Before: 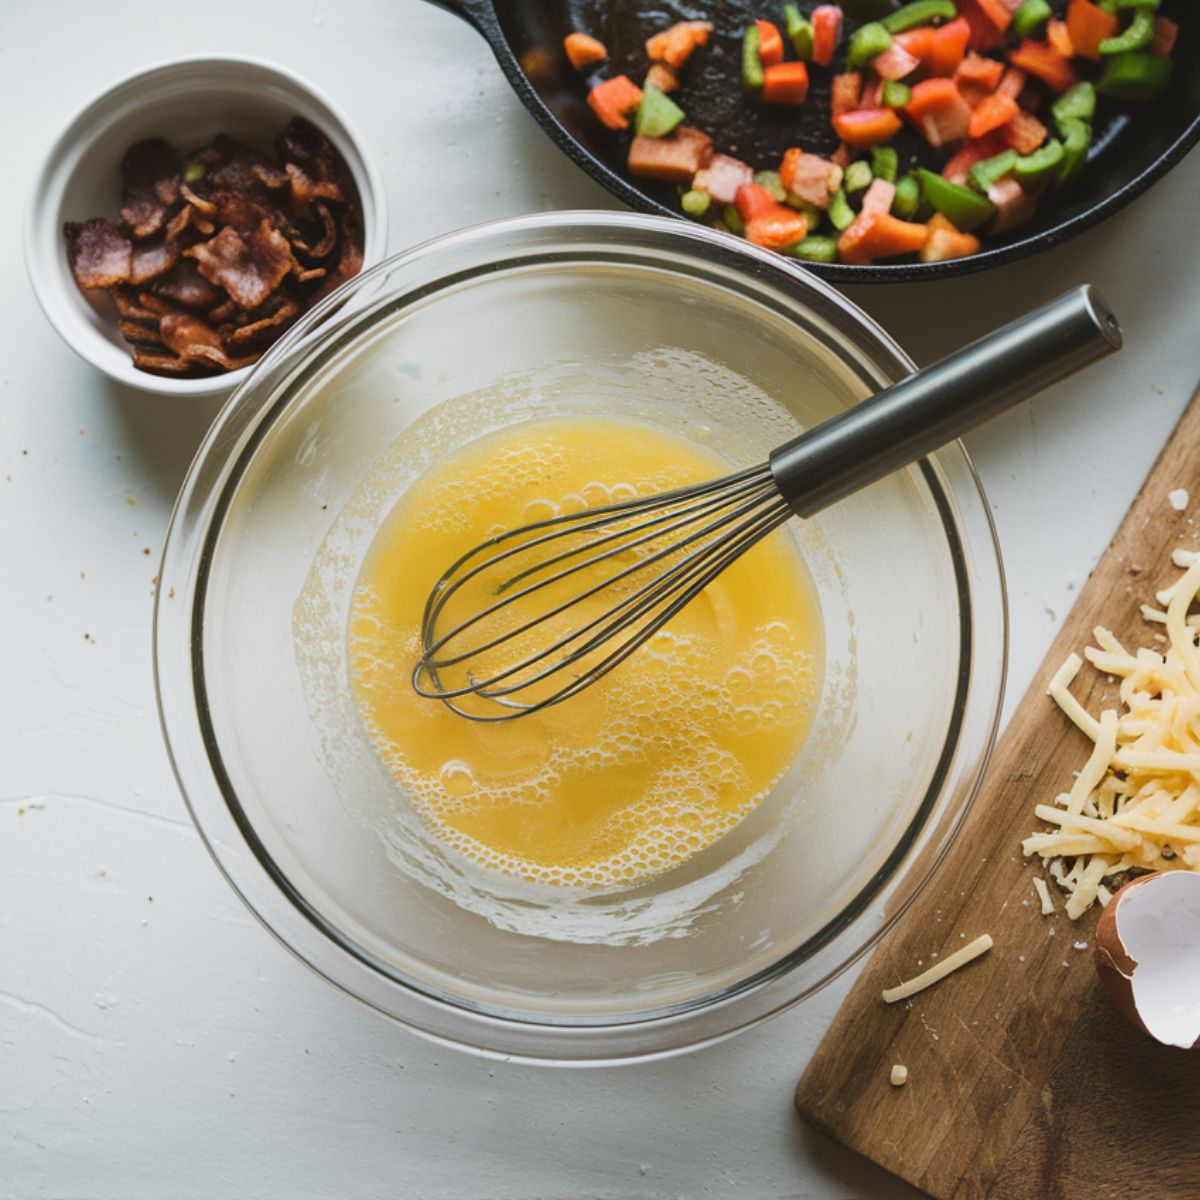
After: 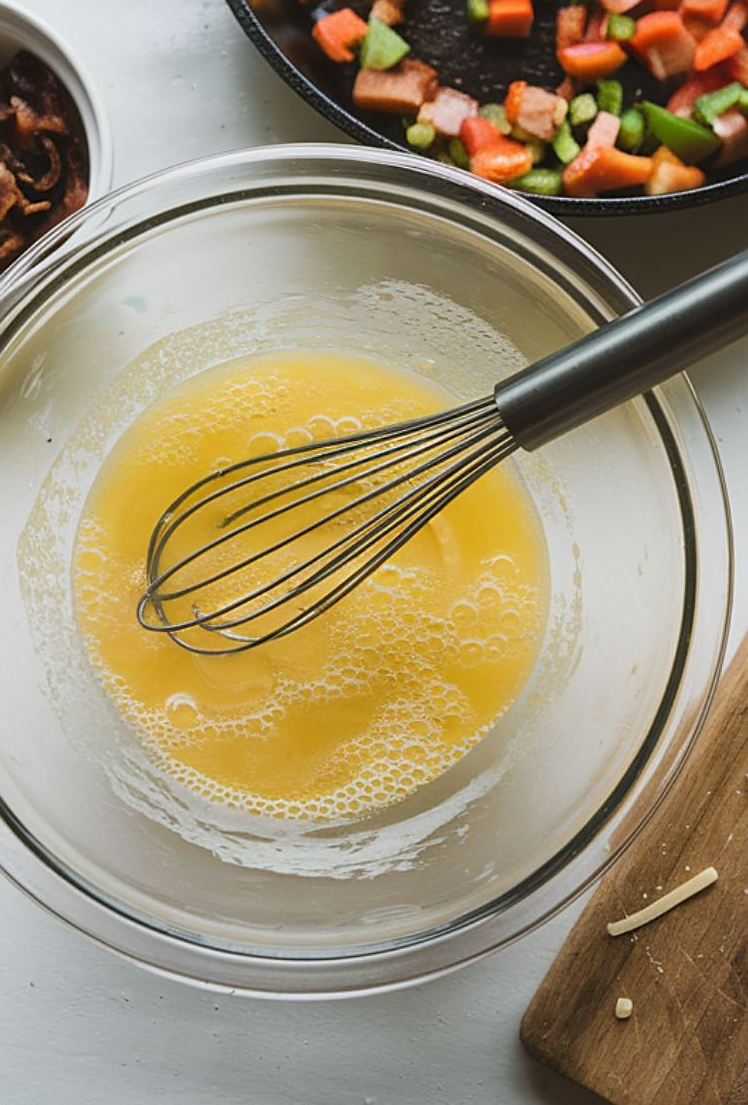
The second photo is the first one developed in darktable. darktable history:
sharpen: on, module defaults
crop and rotate: left 22.918%, top 5.629%, right 14.711%, bottom 2.247%
